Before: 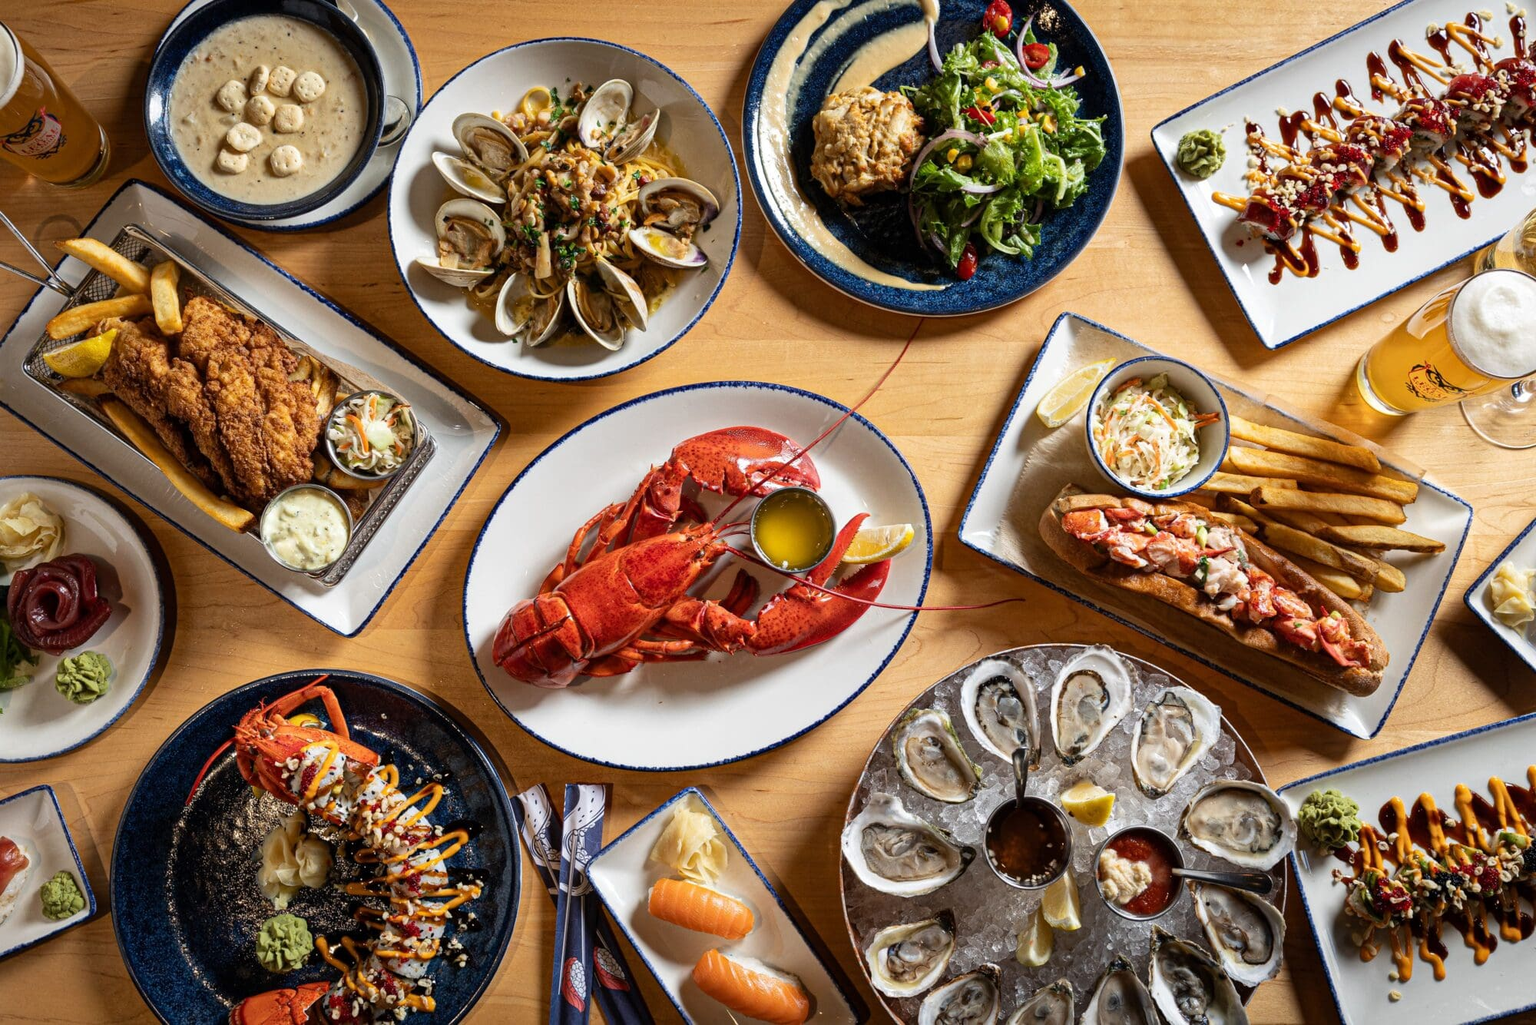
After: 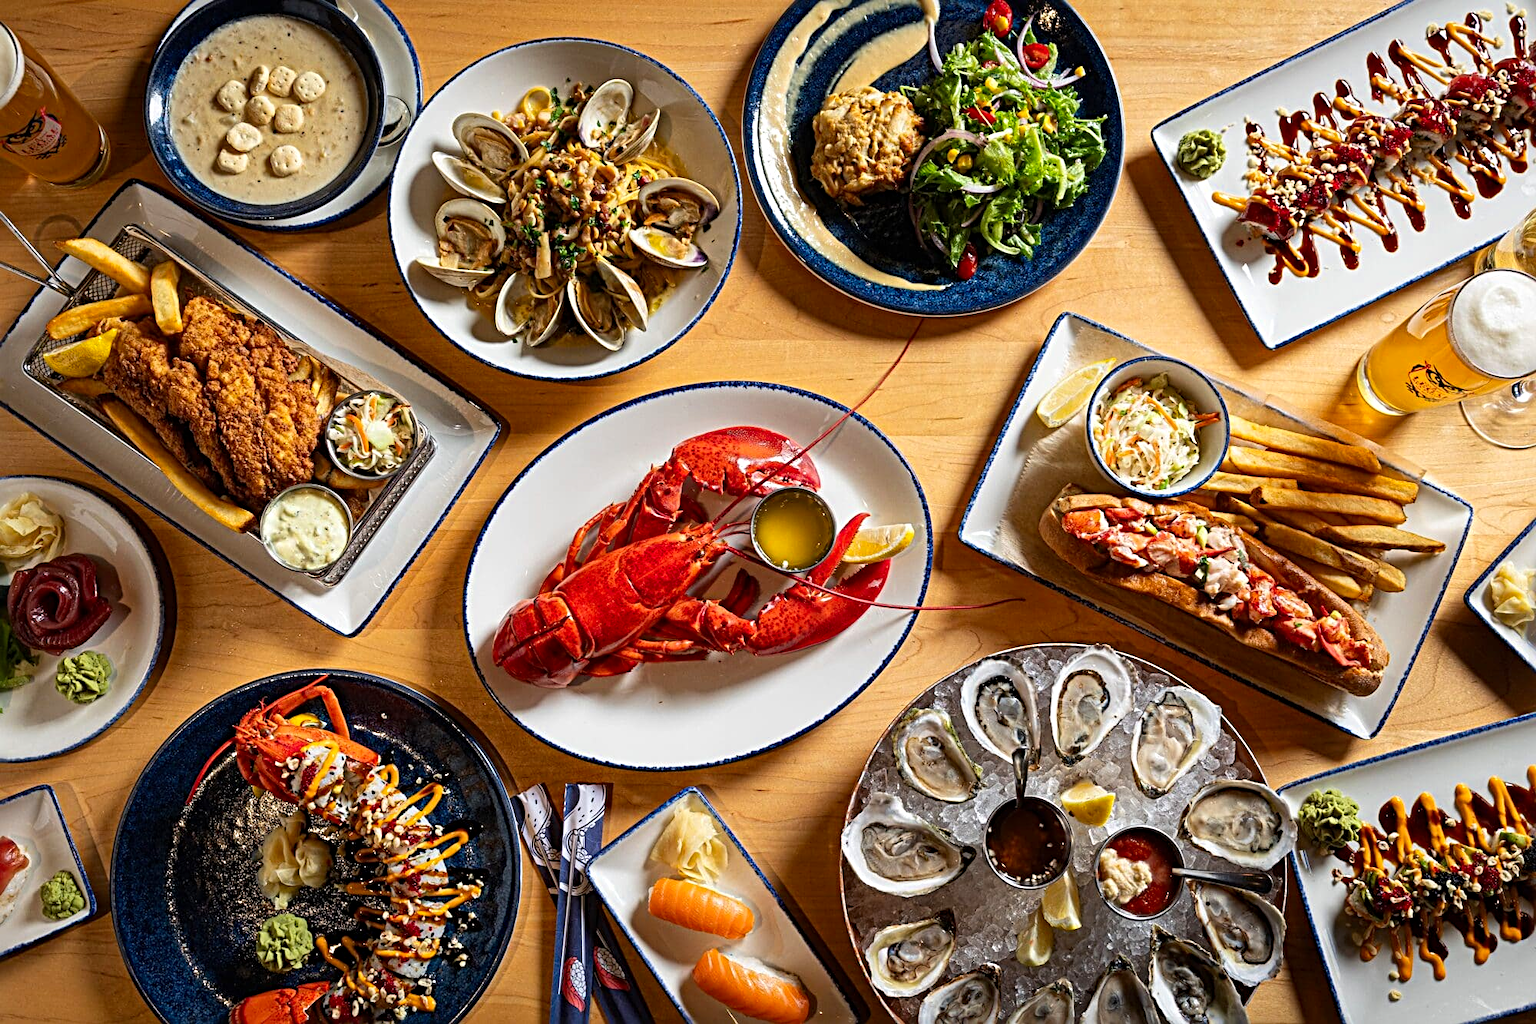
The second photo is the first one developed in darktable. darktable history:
sharpen: radius 4
color zones: curves: ch0 [(0, 0.613) (0.01, 0.613) (0.245, 0.448) (0.498, 0.529) (0.642, 0.665) (0.879, 0.777) (0.99, 0.613)]; ch1 [(0, 0) (0.143, 0) (0.286, 0) (0.429, 0) (0.571, 0) (0.714, 0) (0.857, 0)], mix -121.96%
